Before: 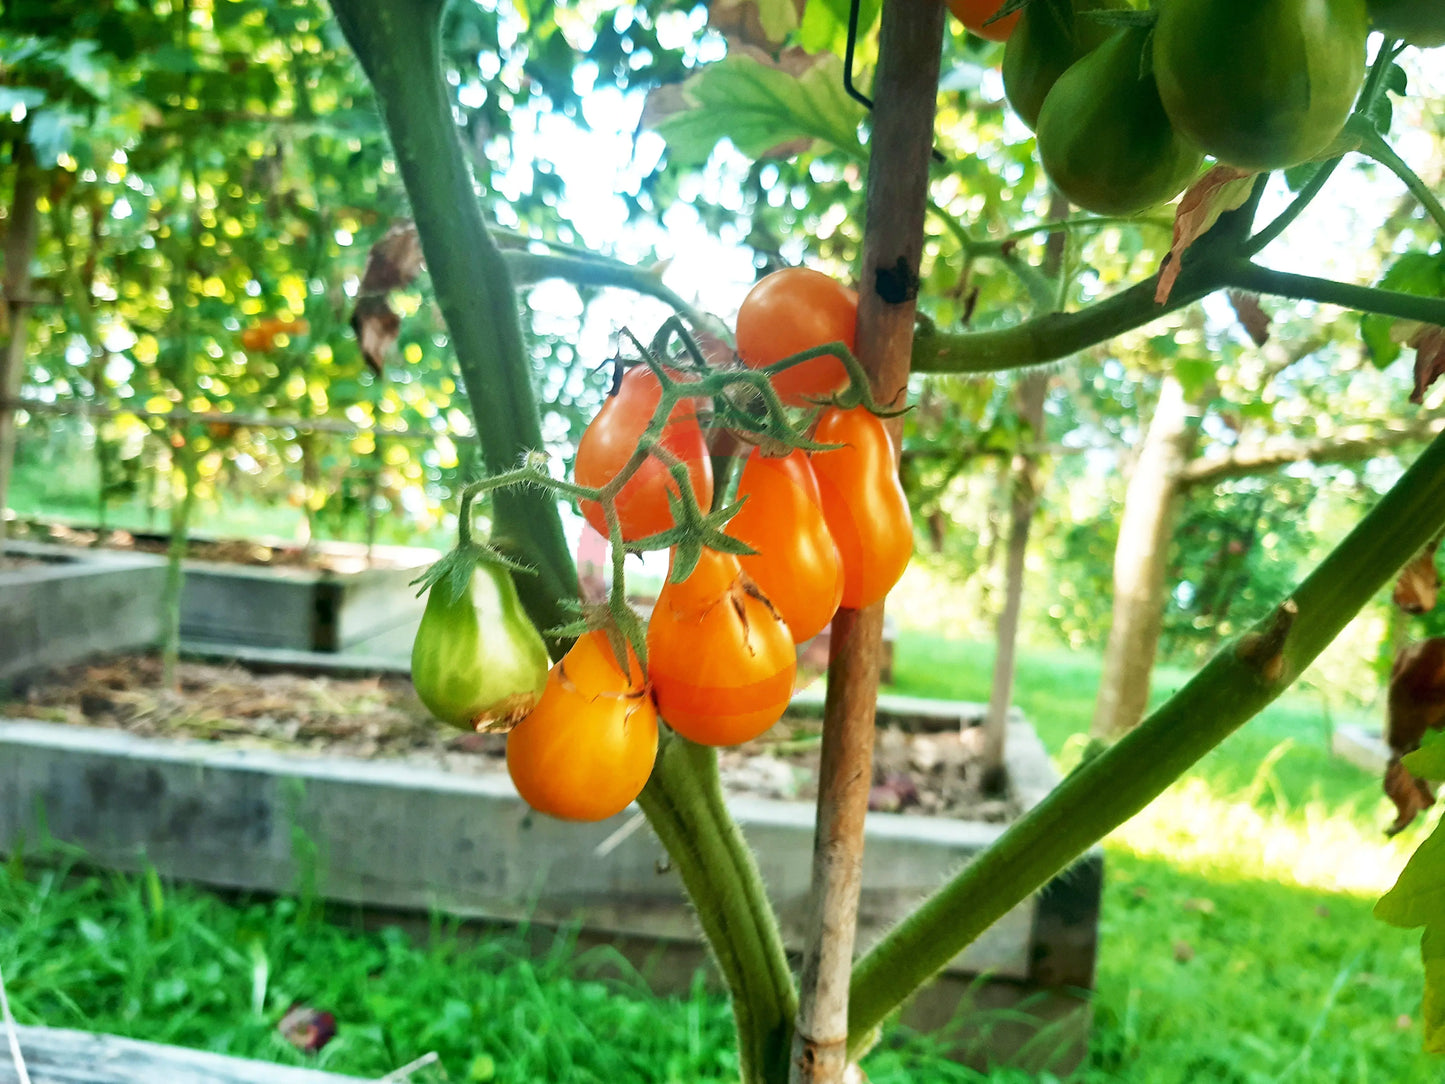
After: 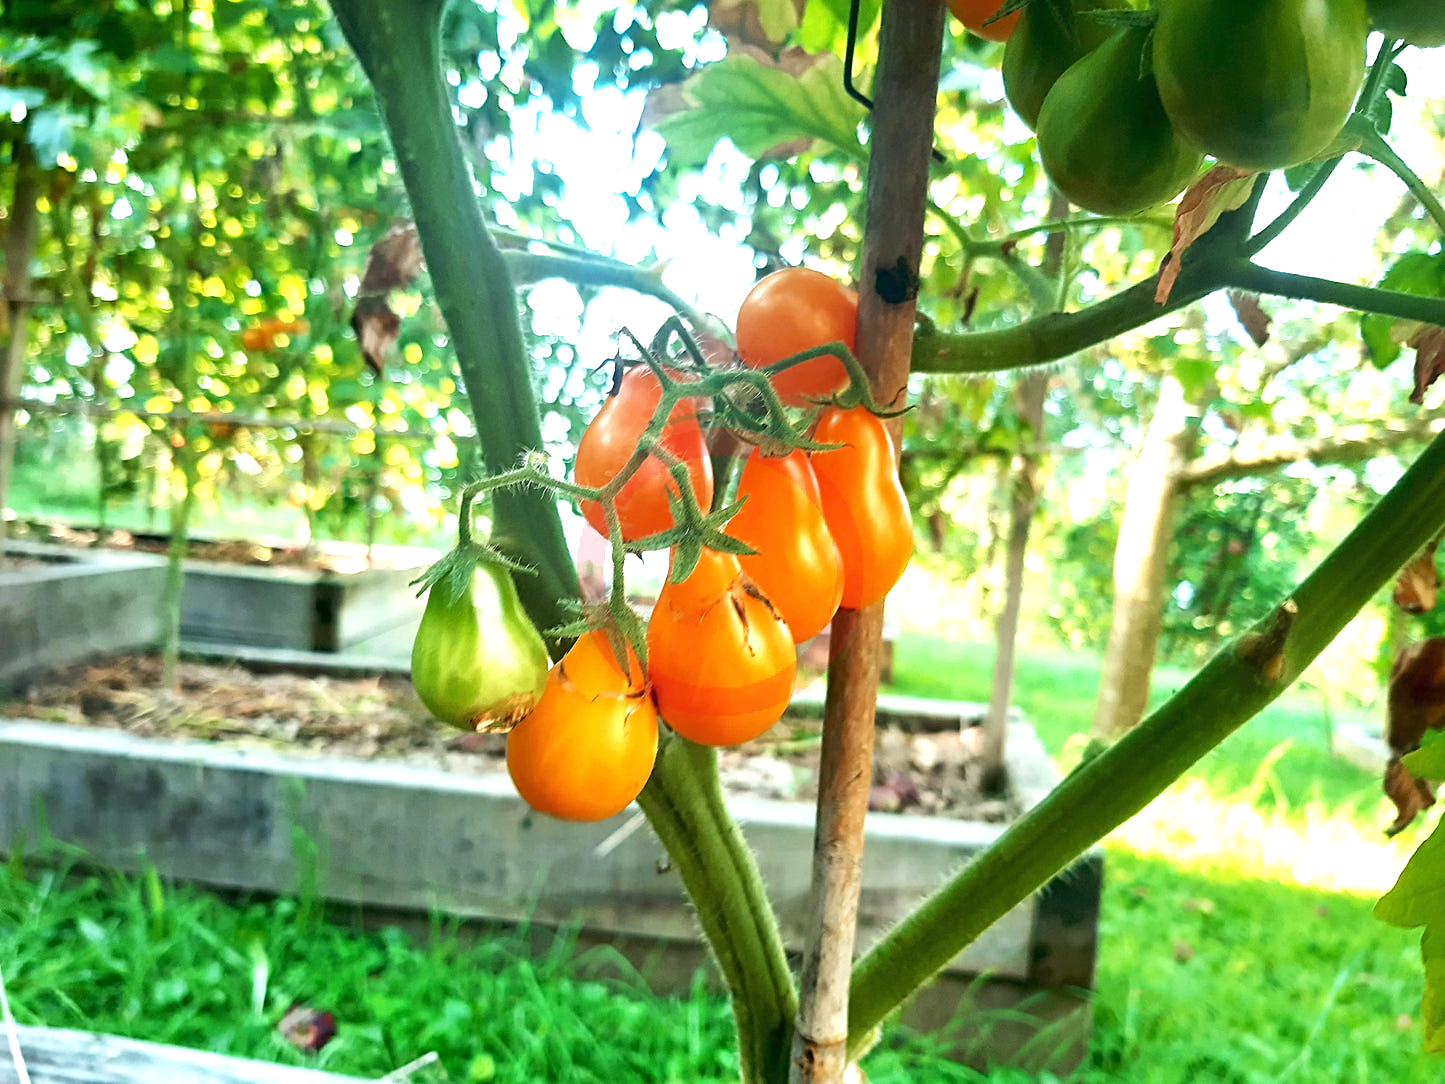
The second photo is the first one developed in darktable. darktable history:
sharpen: on, module defaults
exposure: black level correction 0, exposure 0.4 EV, compensate exposure bias true, compensate highlight preservation false
